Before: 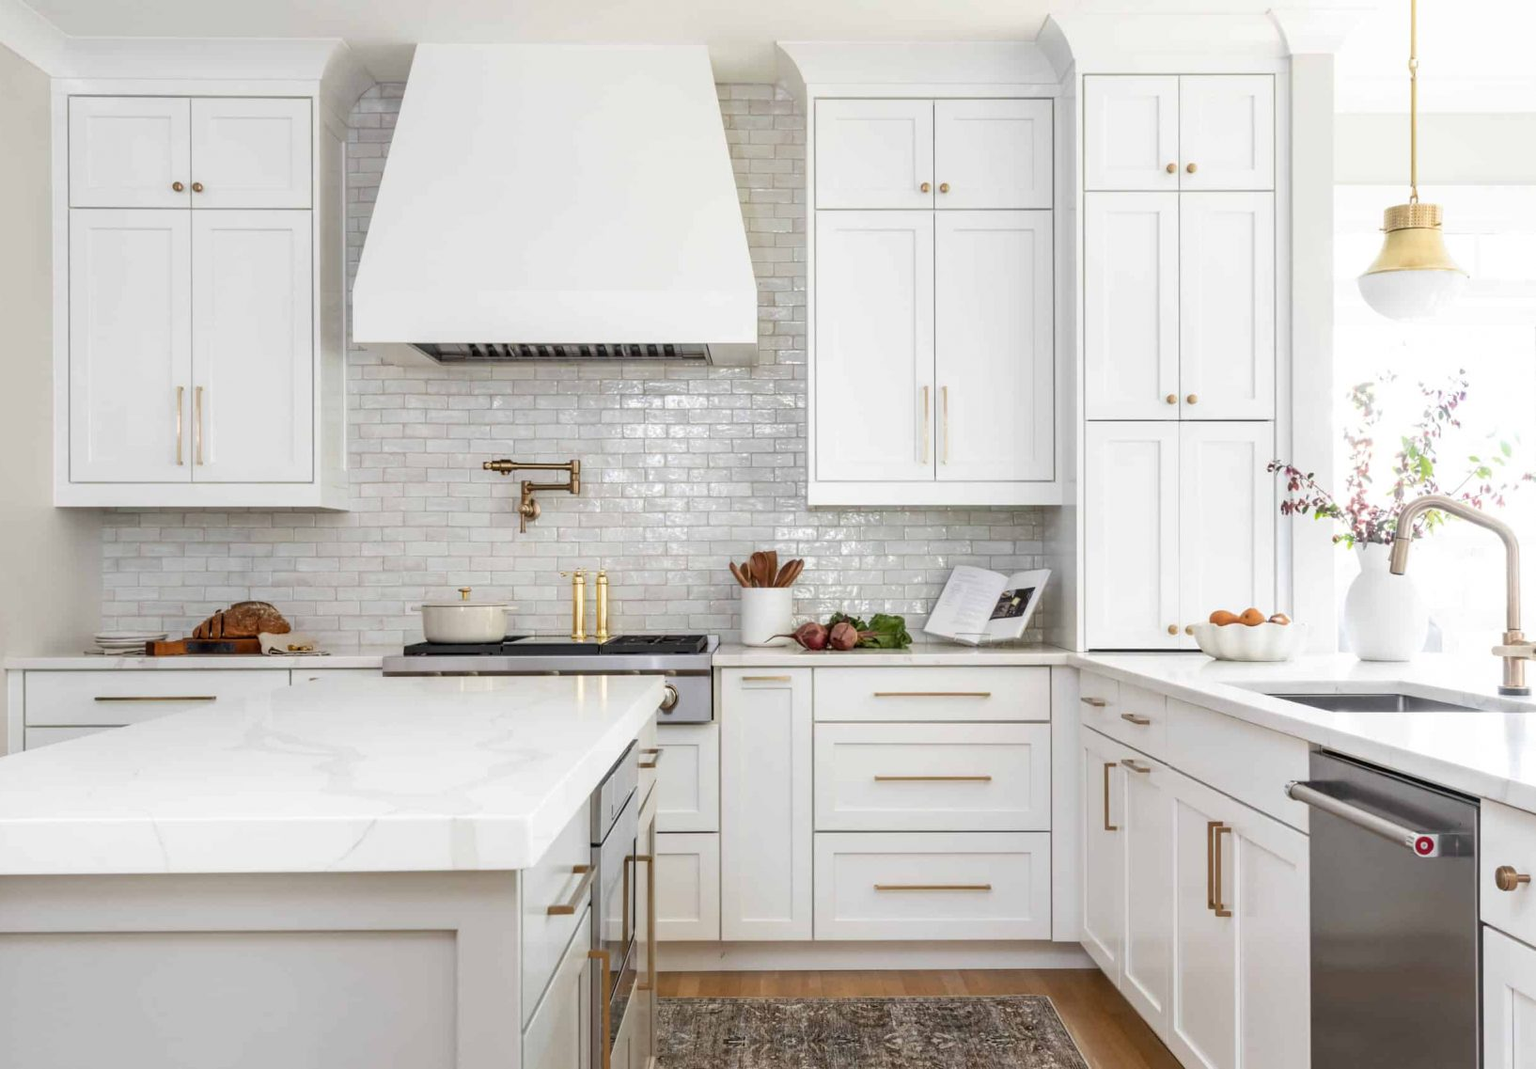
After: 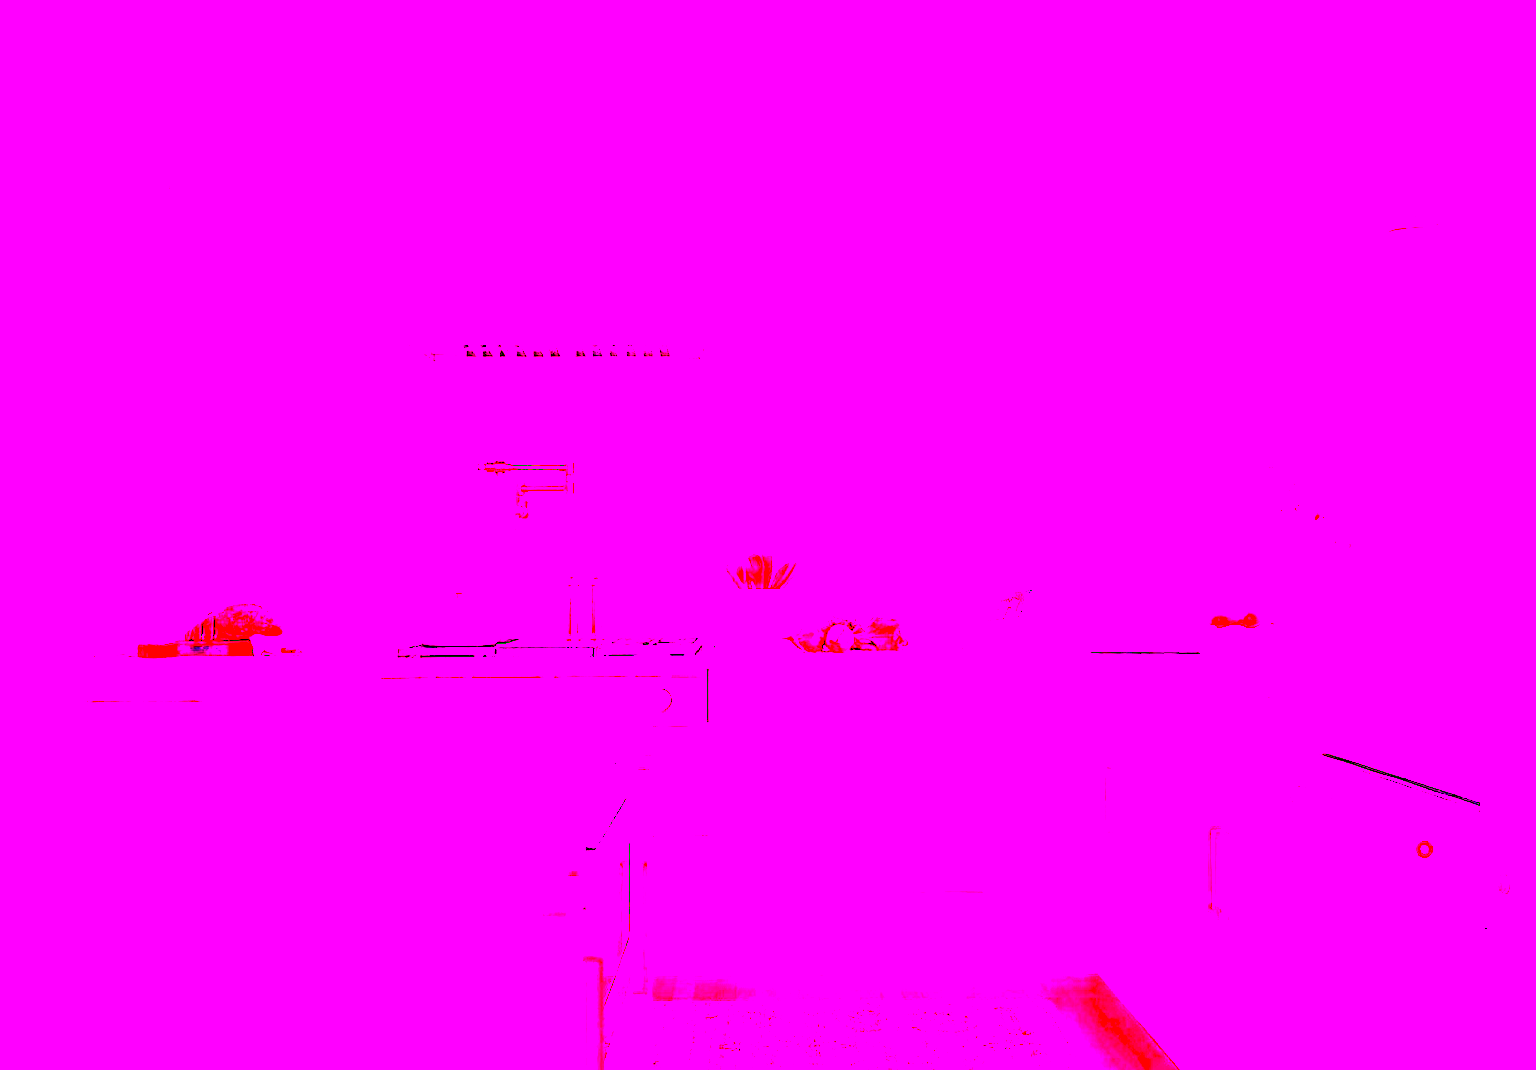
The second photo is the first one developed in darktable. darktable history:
contrast brightness saturation: contrast 0.2, brightness 0.16, saturation 0.22
exposure: compensate highlight preservation false
white balance: red 8, blue 8
color correction: highlights a* 17.94, highlights b* 35.39, shadows a* 1.48, shadows b* 6.42, saturation 1.01
sharpen: on, module defaults
crop and rotate: left 0.614%, top 0.179%, bottom 0.309%
